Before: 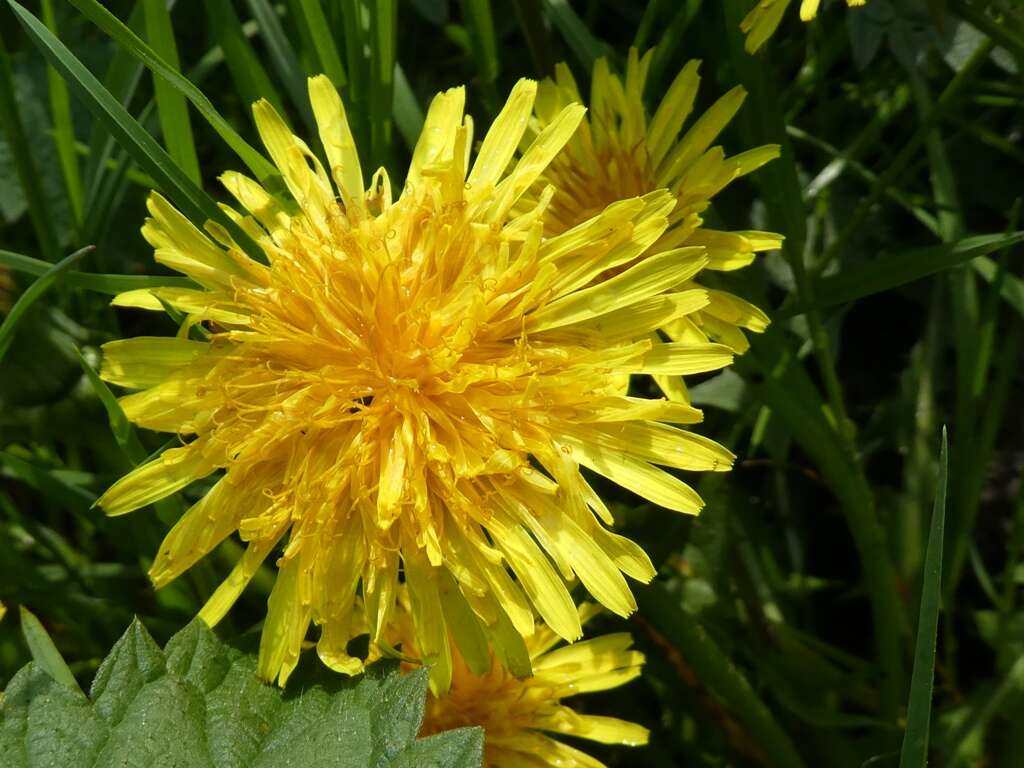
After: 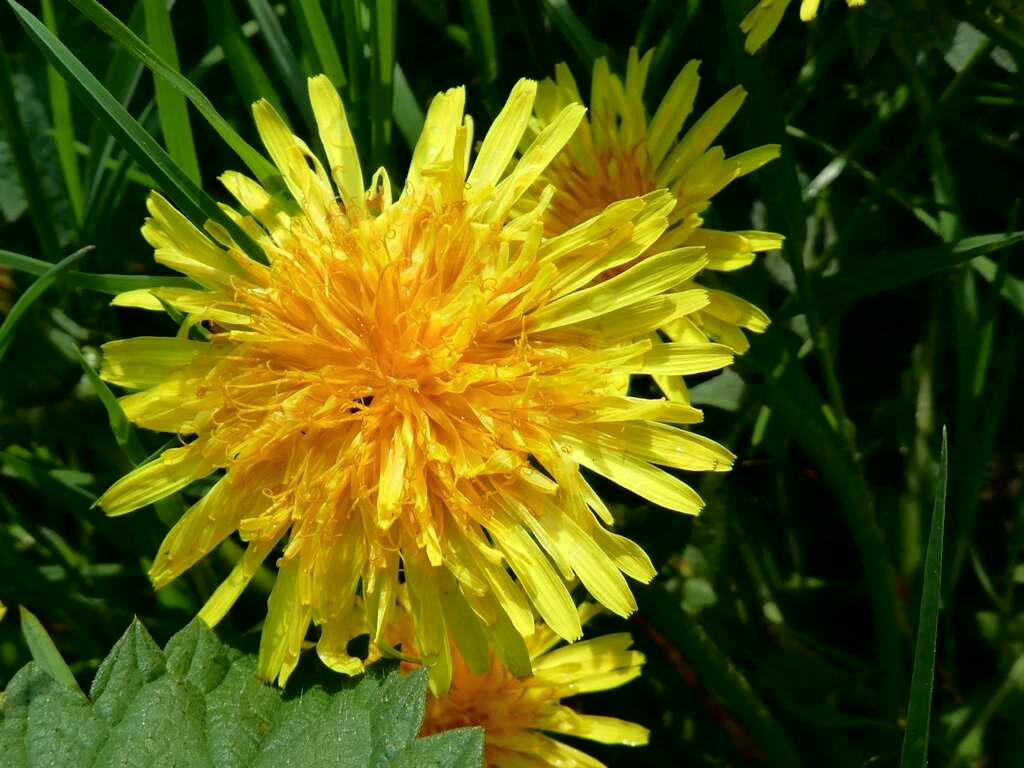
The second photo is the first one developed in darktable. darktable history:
tone curve: curves: ch0 [(0, 0) (0.126, 0.061) (0.362, 0.382) (0.498, 0.498) (0.706, 0.712) (1, 1)]; ch1 [(0, 0) (0.5, 0.497) (0.55, 0.578) (1, 1)]; ch2 [(0, 0) (0.44, 0.424) (0.489, 0.486) (0.537, 0.538) (1, 1)], color space Lab, independent channels, preserve colors none
